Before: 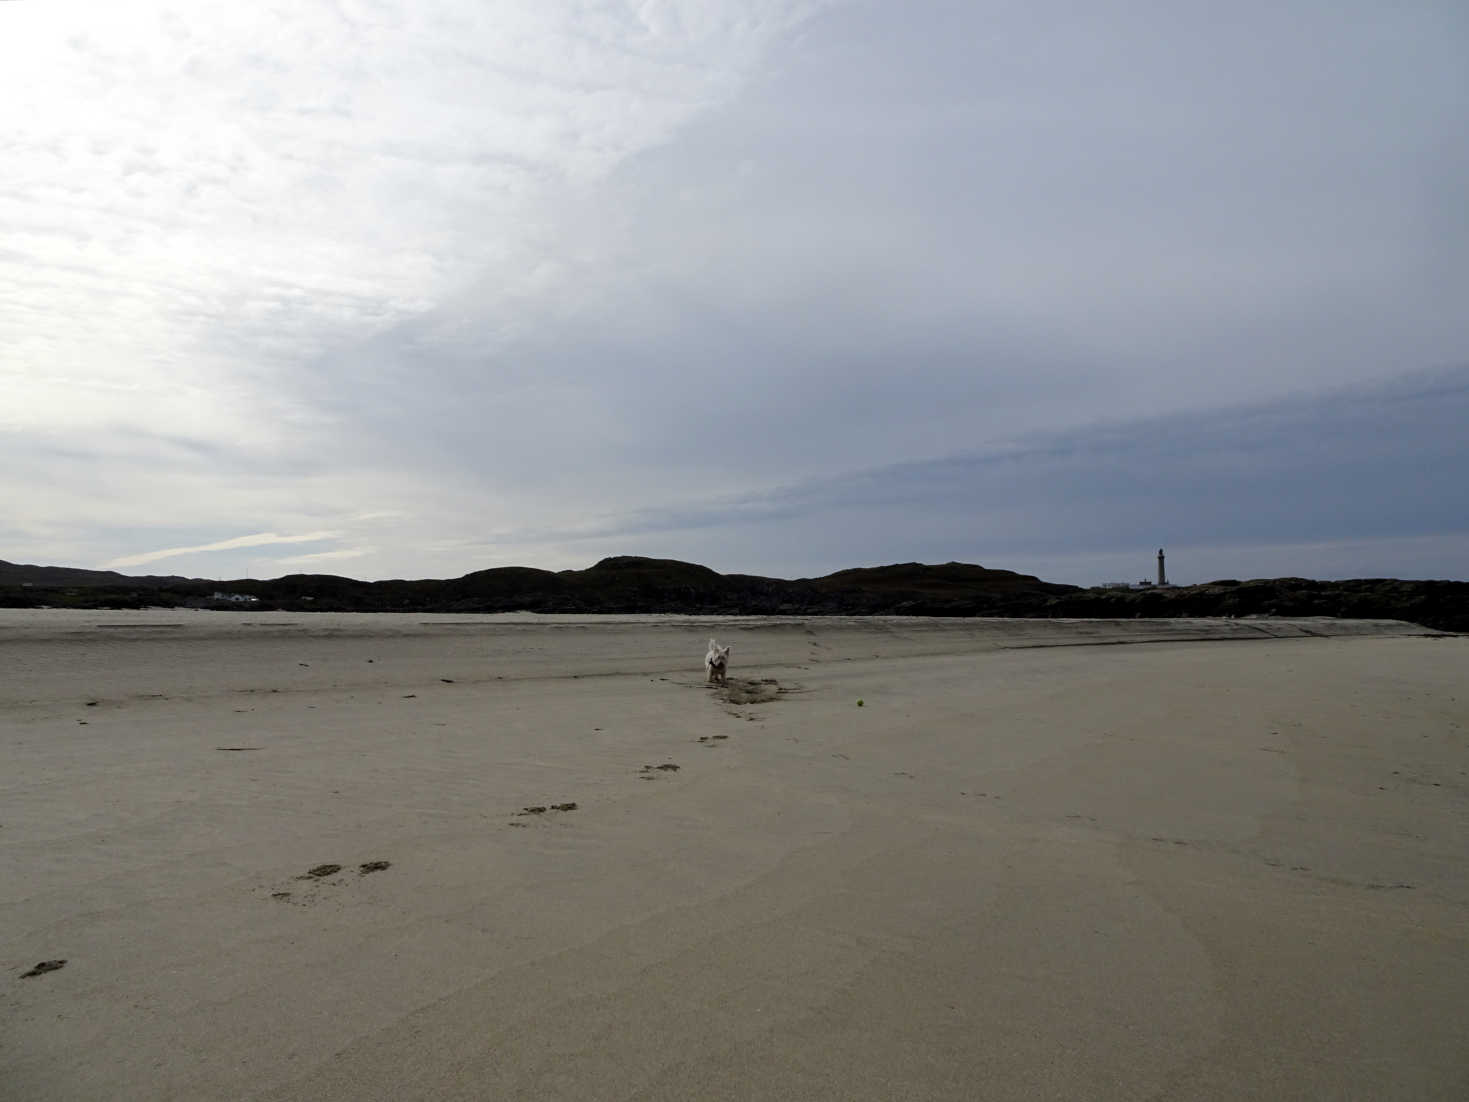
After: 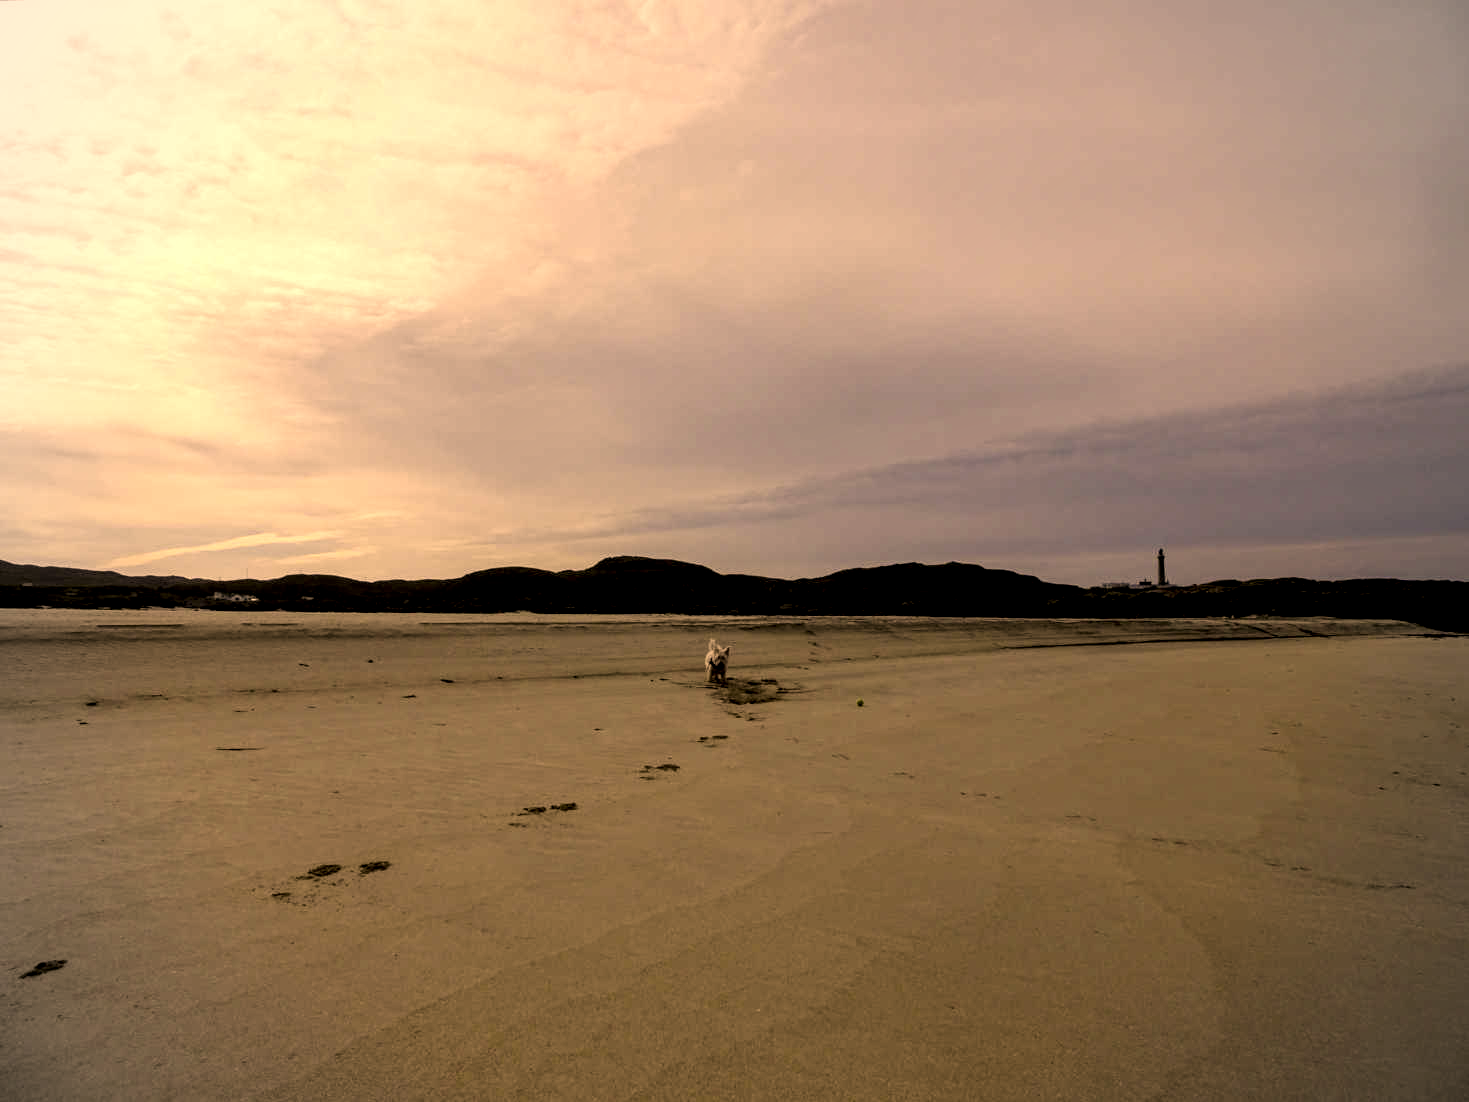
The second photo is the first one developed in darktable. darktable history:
color correction: highlights a* 18.07, highlights b* 35.27, shadows a* 1.1, shadows b* 5.99, saturation 1.02
vignetting: brightness -0.158
local contrast: highlights 60%, shadows 61%, detail 160%
